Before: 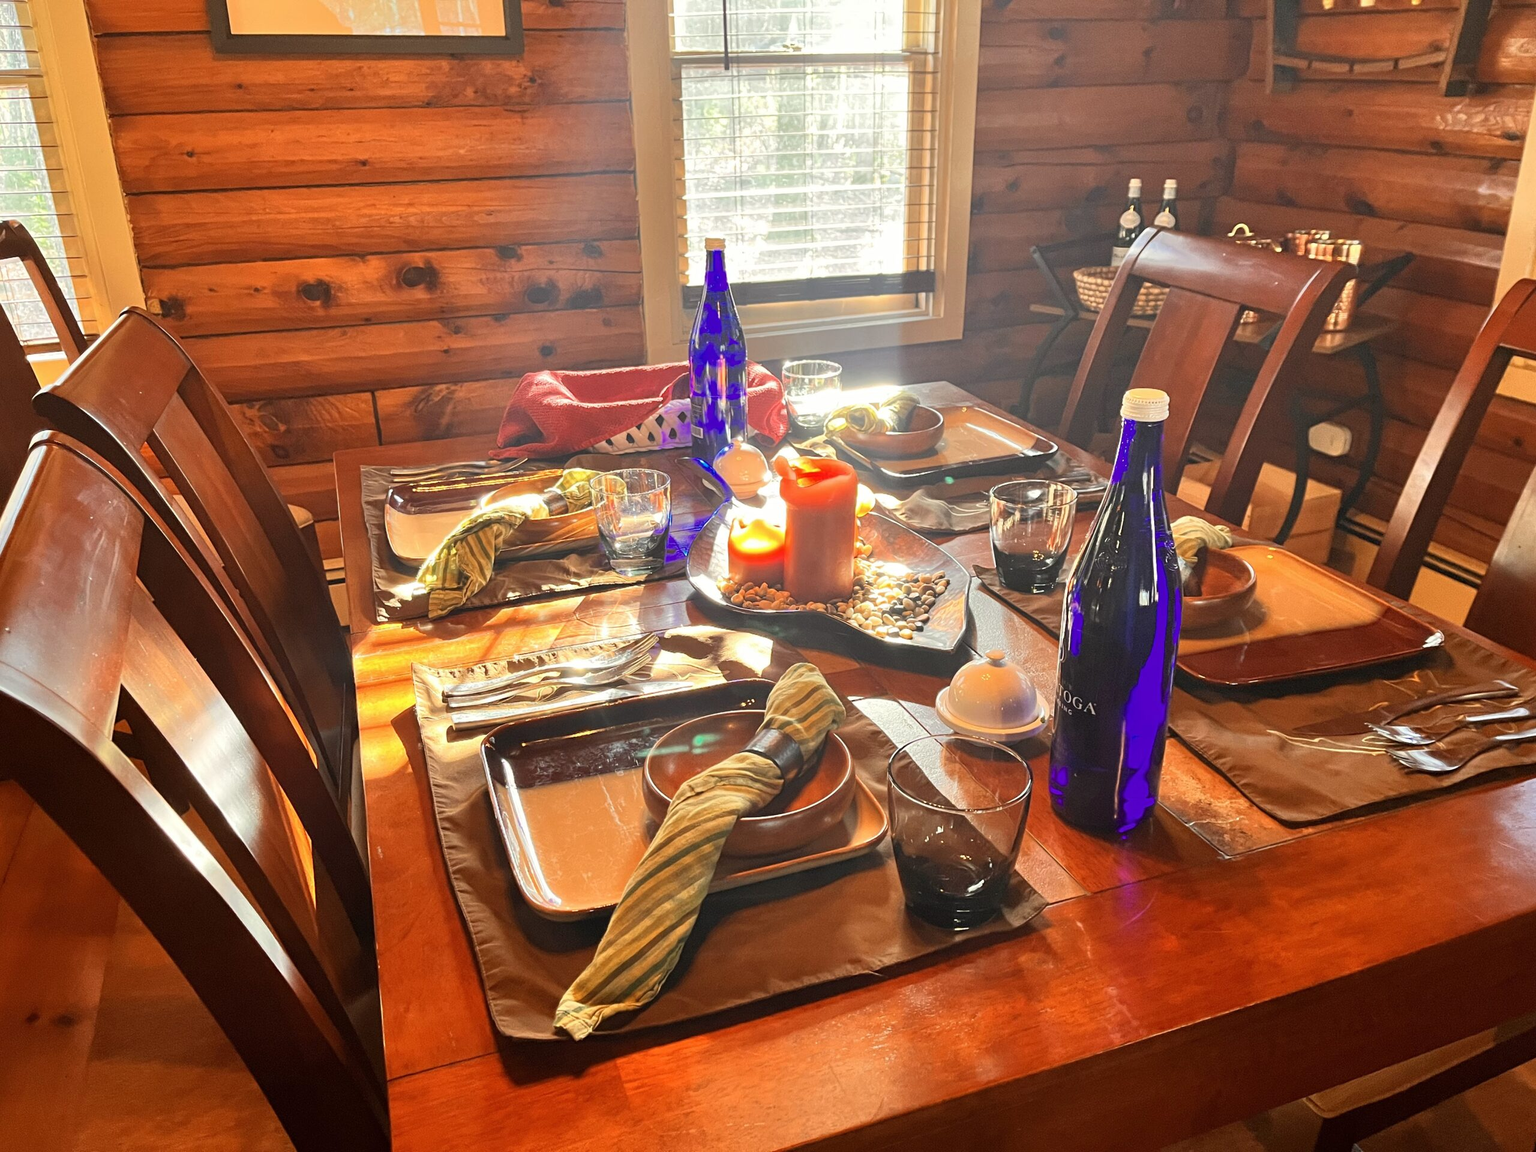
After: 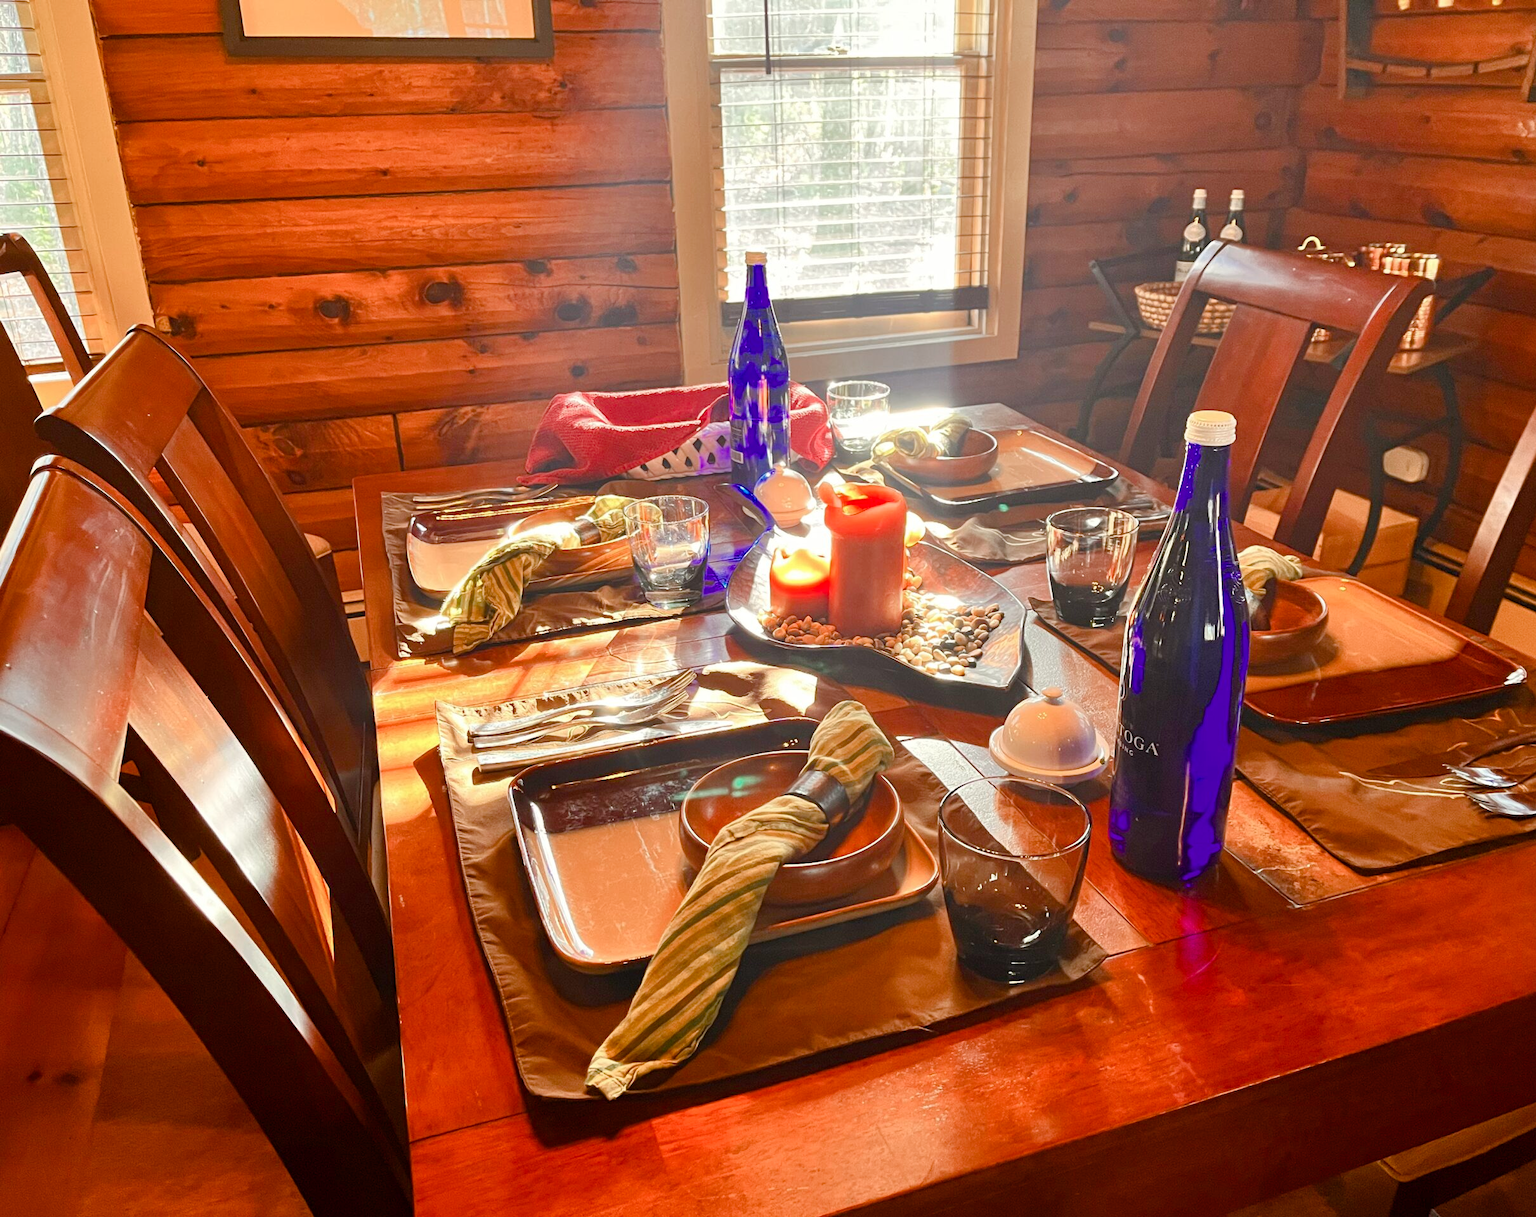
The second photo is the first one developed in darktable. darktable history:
crop and rotate: left 0%, right 5.369%
color balance rgb: power › chroma 0.286%, power › hue 24.41°, linear chroma grading › shadows -2.511%, linear chroma grading › highlights -14.68%, linear chroma grading › global chroma -9.537%, linear chroma grading › mid-tones -10.429%, perceptual saturation grading › global saturation 0.495%, perceptual saturation grading › highlights -16.745%, perceptual saturation grading › mid-tones 33.606%, perceptual saturation grading › shadows 50.271%, global vibrance 20%
